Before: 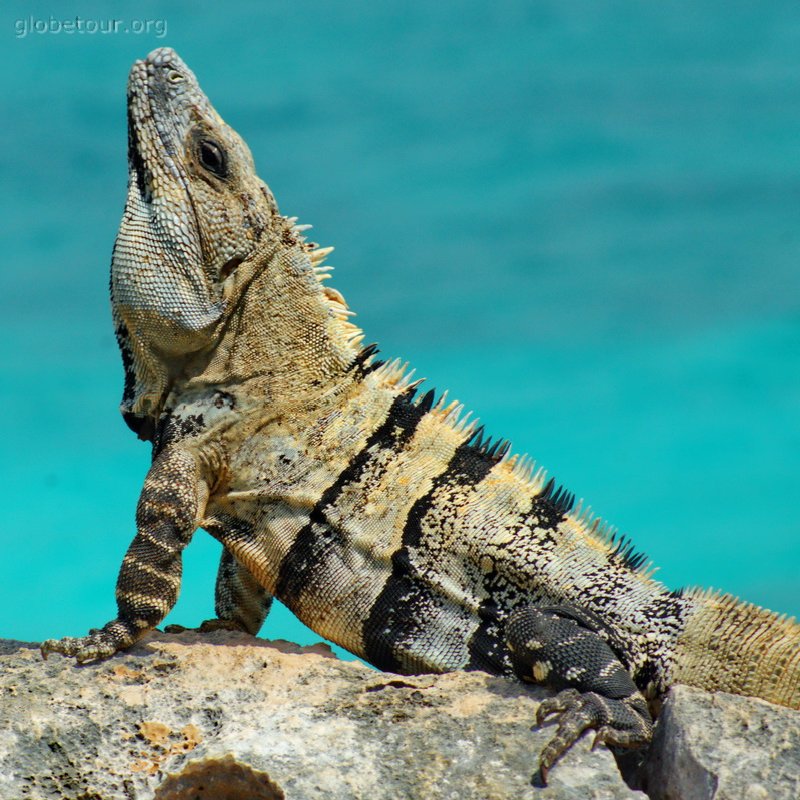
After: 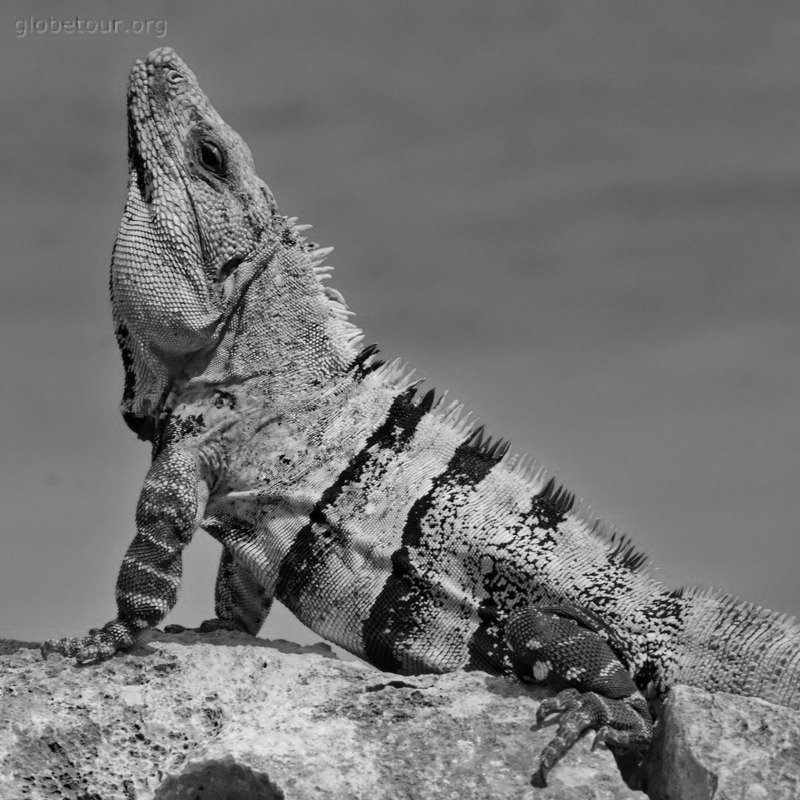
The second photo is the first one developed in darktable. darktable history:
monochrome: a 26.22, b 42.67, size 0.8
shadows and highlights: shadows 35, highlights -35, soften with gaussian
